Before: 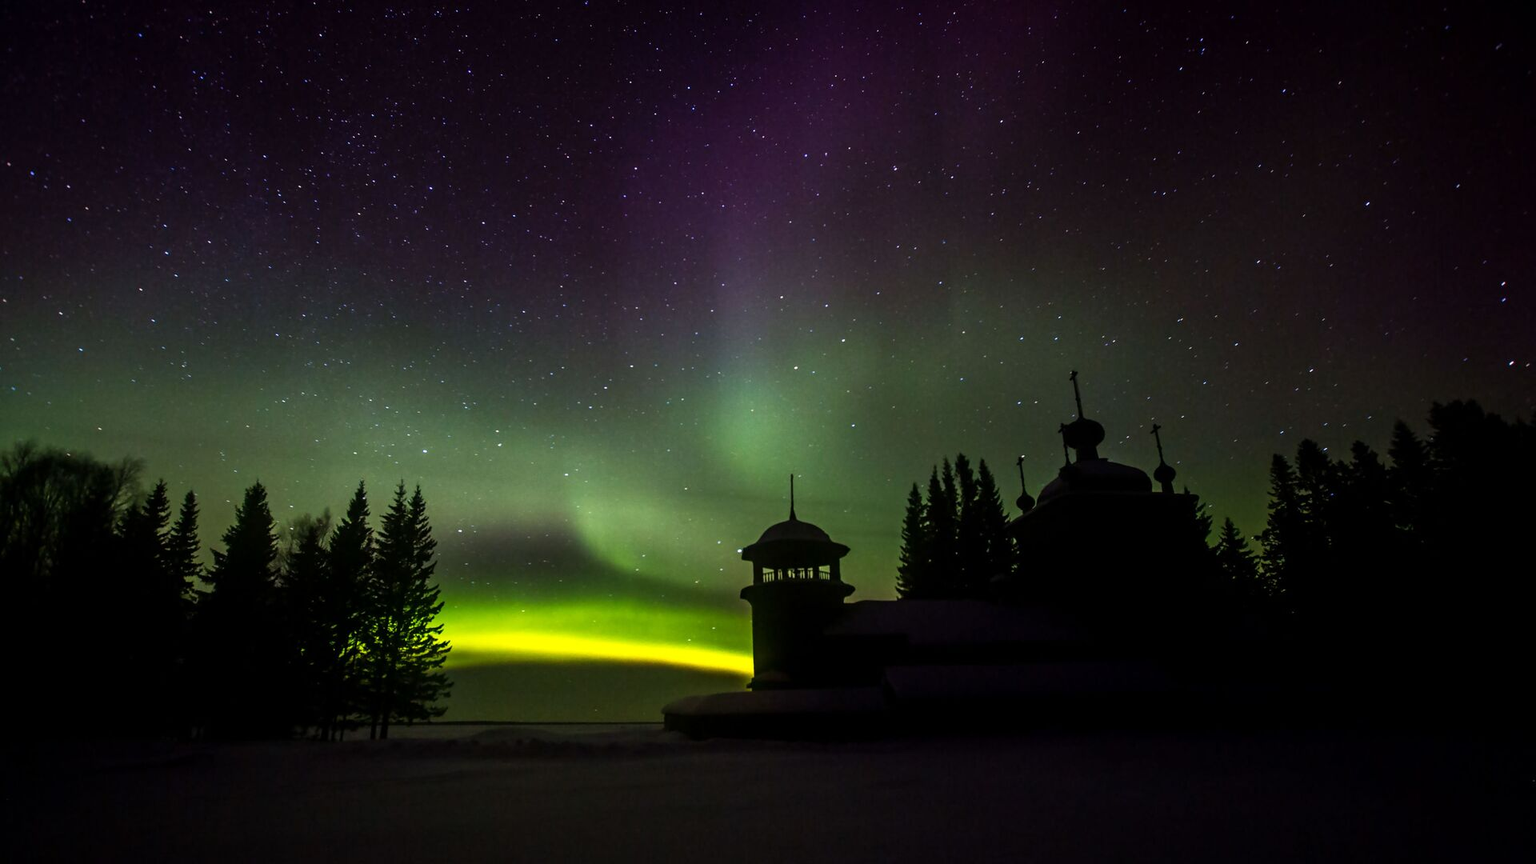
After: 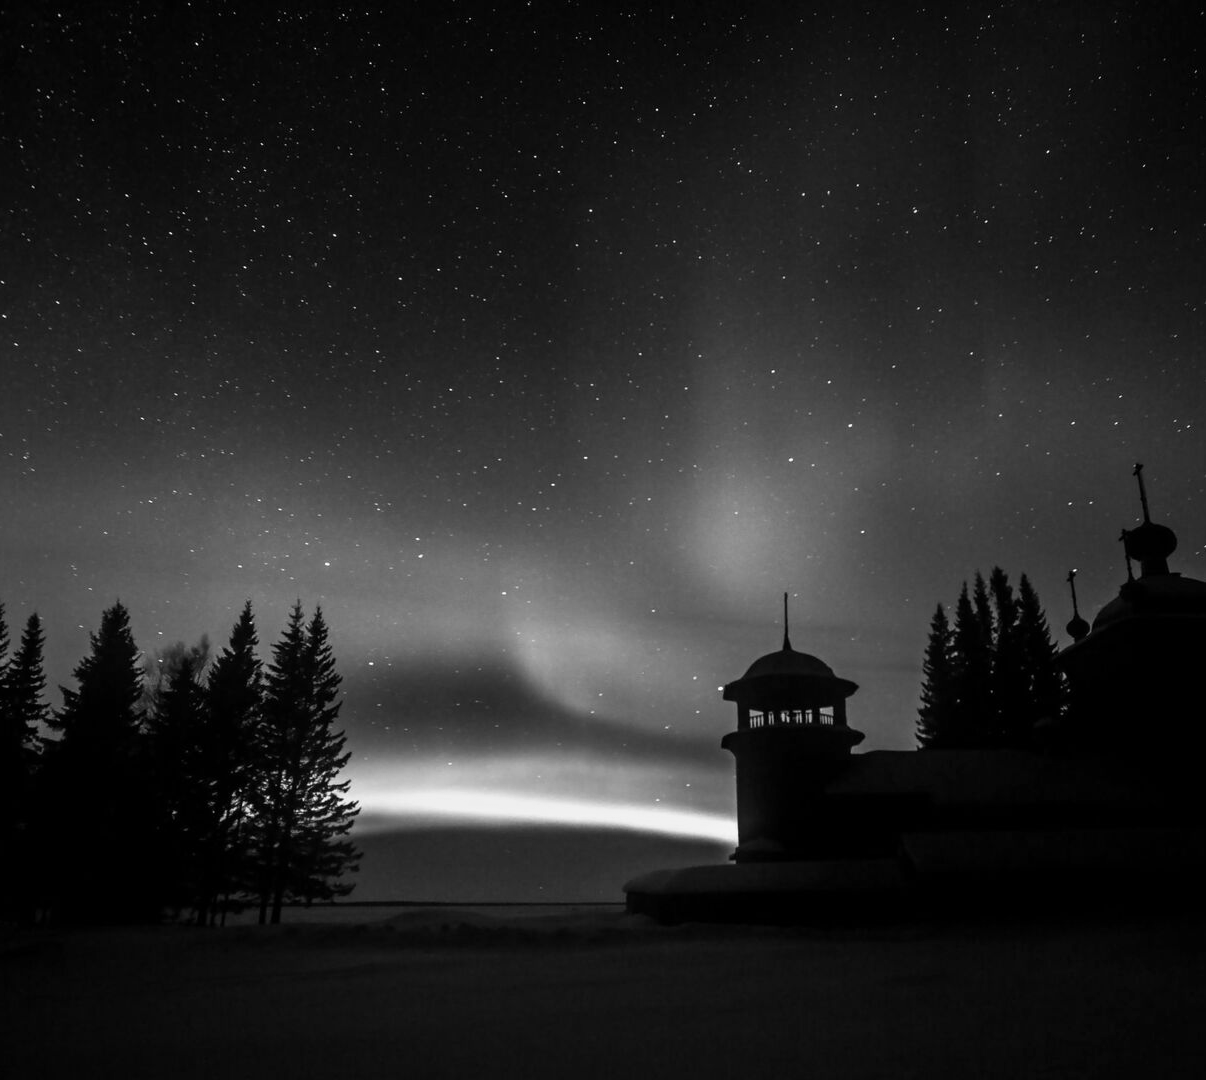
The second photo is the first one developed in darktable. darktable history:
monochrome: a 1.94, b -0.638
crop: left 10.644%, right 26.528%
